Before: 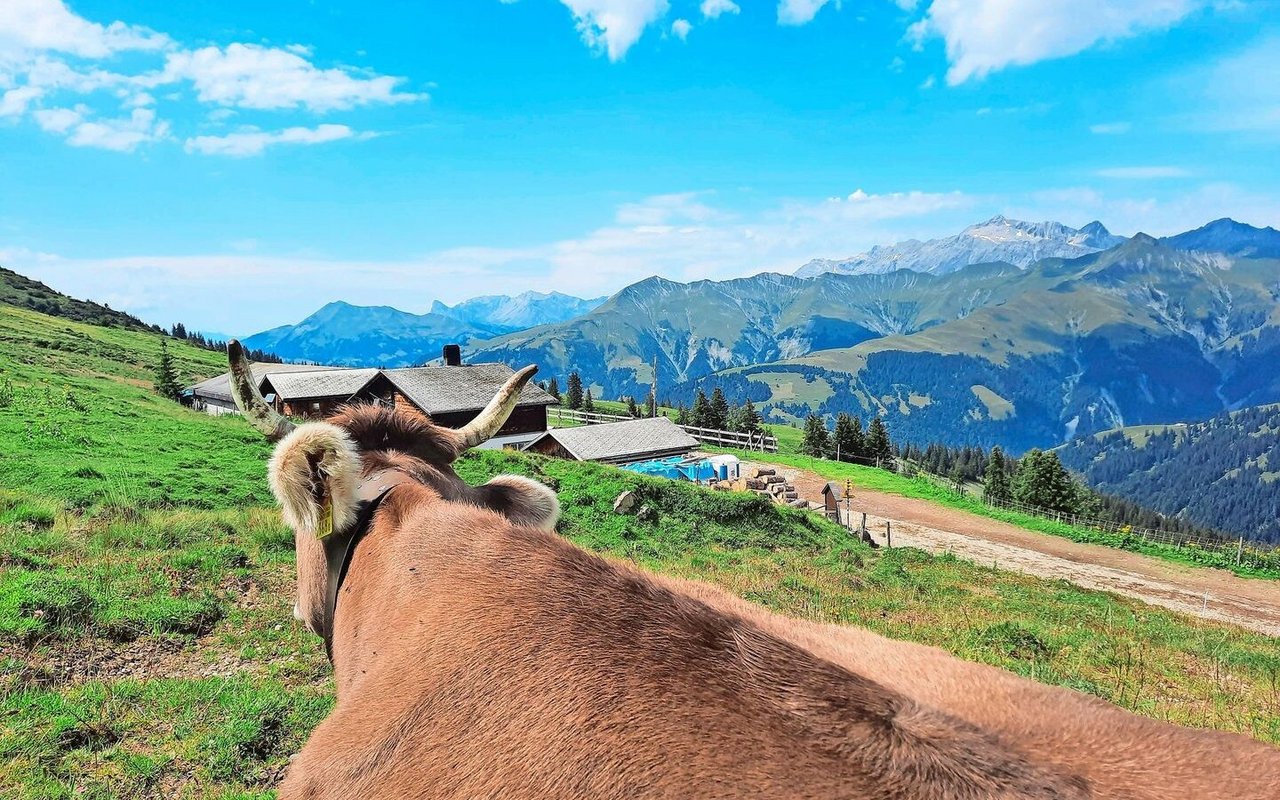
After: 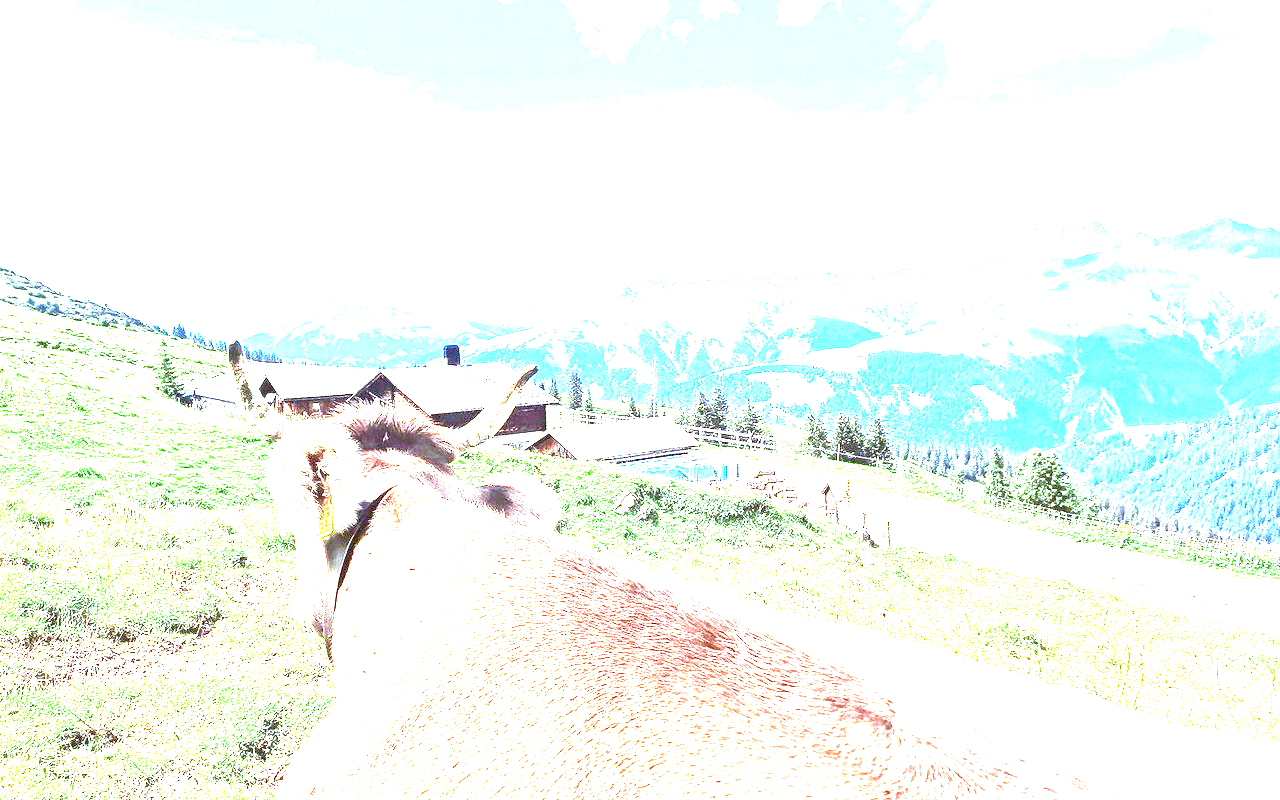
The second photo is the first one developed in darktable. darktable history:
exposure: black level correction 0, exposure 4 EV, compensate exposure bias true, compensate highlight preservation false
color balance: lift [1, 1.015, 1.004, 0.985], gamma [1, 0.958, 0.971, 1.042], gain [1, 0.956, 0.977, 1.044]
white balance: red 0.967, blue 1.119, emerald 0.756
